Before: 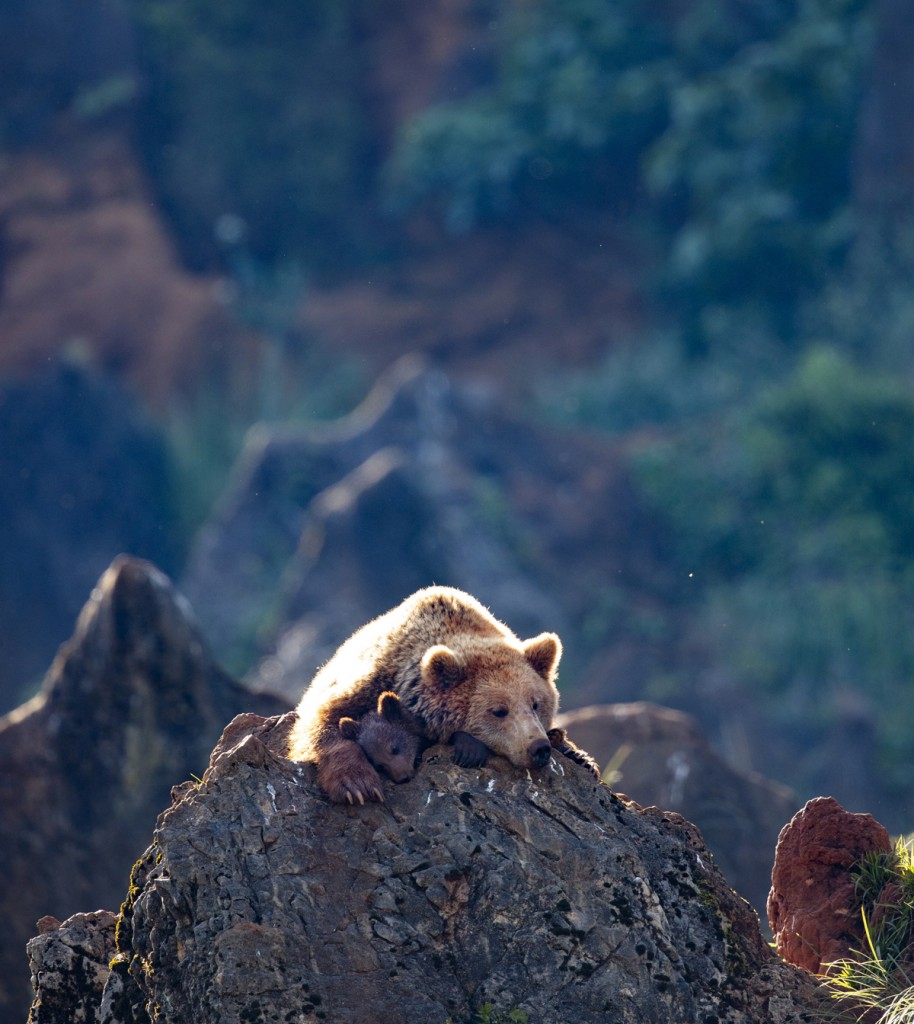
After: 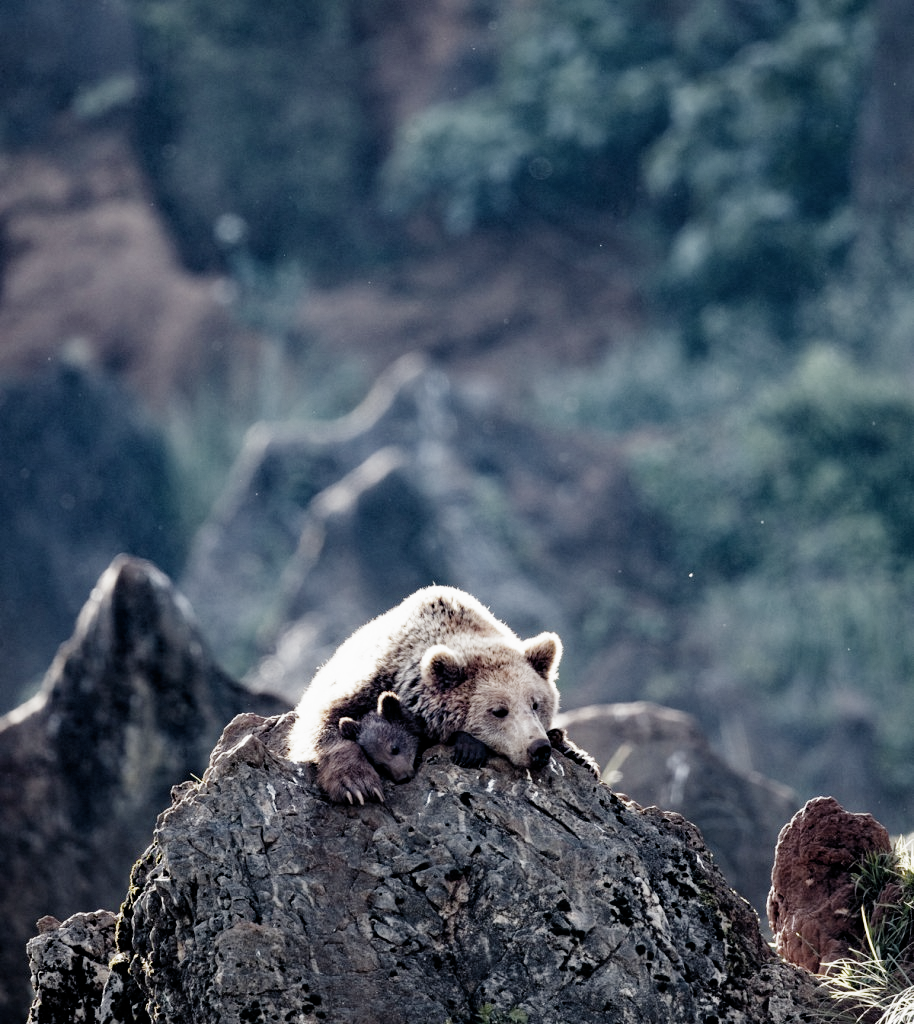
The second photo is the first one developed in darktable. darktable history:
exposure: exposure 1.001 EV, compensate highlight preservation false
filmic rgb: black relative exposure -5.03 EV, white relative exposure 3.95 EV, hardness 2.88, contrast 1.3, highlights saturation mix -30.58%, preserve chrominance no, color science v4 (2020), contrast in shadows soft
